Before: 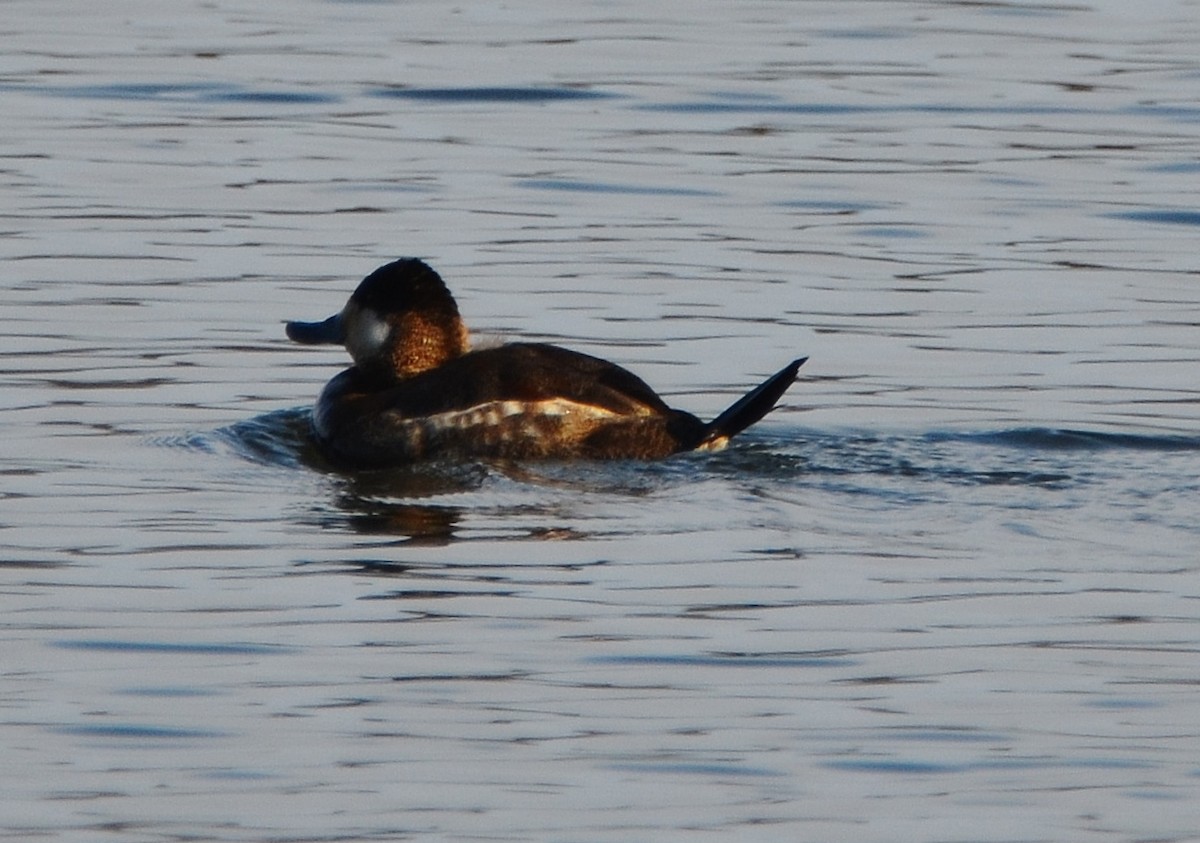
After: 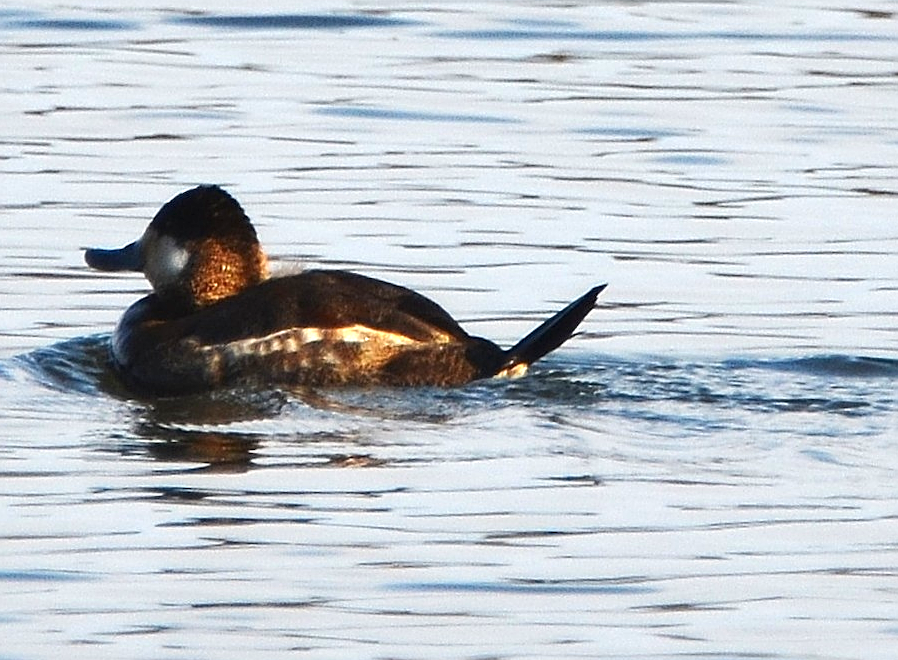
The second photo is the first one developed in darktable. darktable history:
exposure: exposure 1.139 EV, compensate exposure bias true, compensate highlight preservation false
sharpen: on, module defaults
crop: left 16.772%, top 8.739%, right 8.348%, bottom 12.446%
